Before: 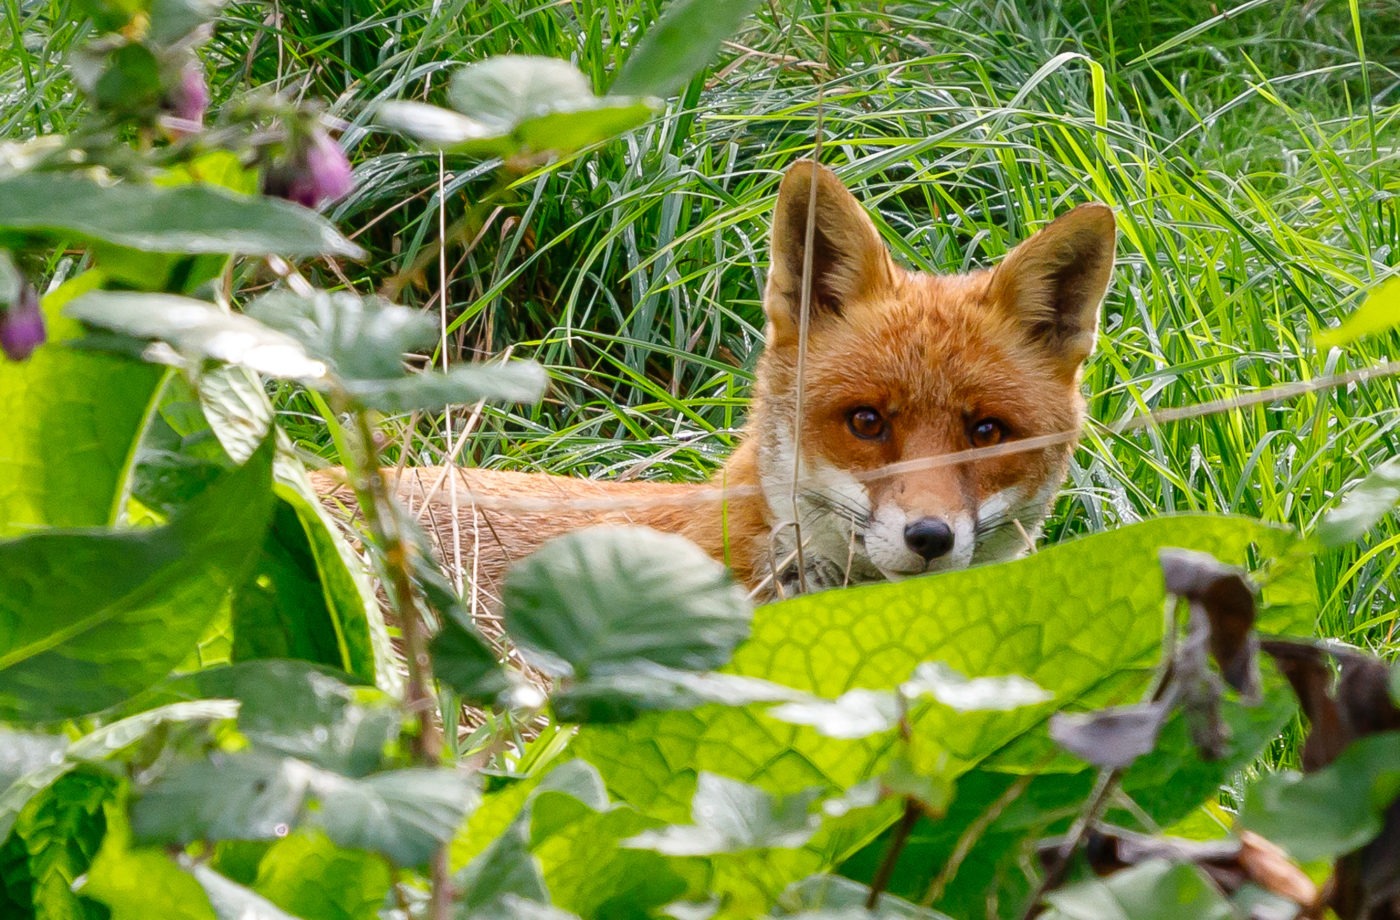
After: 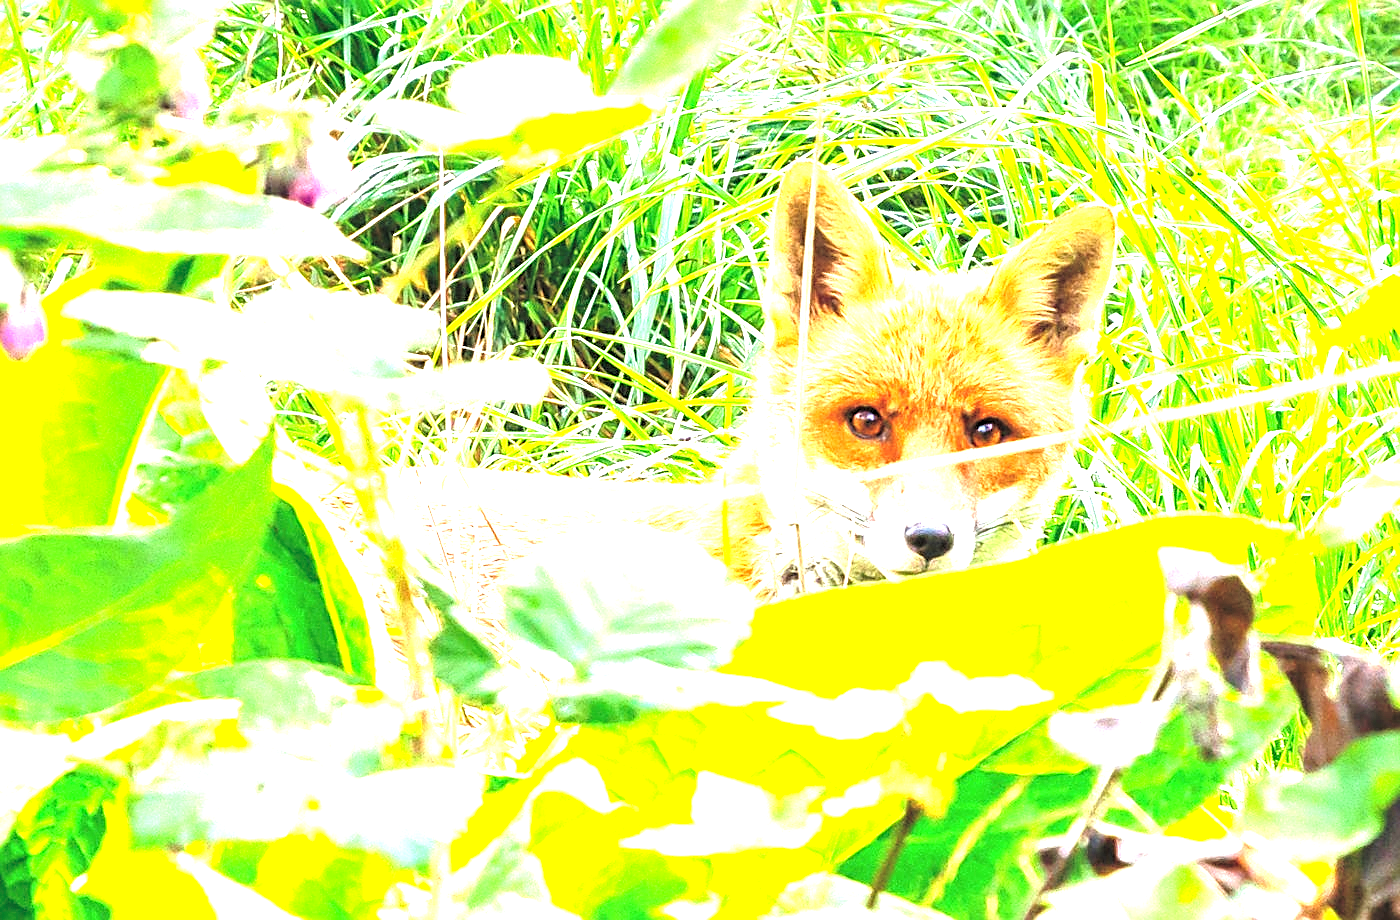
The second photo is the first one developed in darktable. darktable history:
levels: levels [0, 0.281, 0.562]
sharpen: on, module defaults
contrast brightness saturation: contrast 0.1, brightness 0.3, saturation 0.14
